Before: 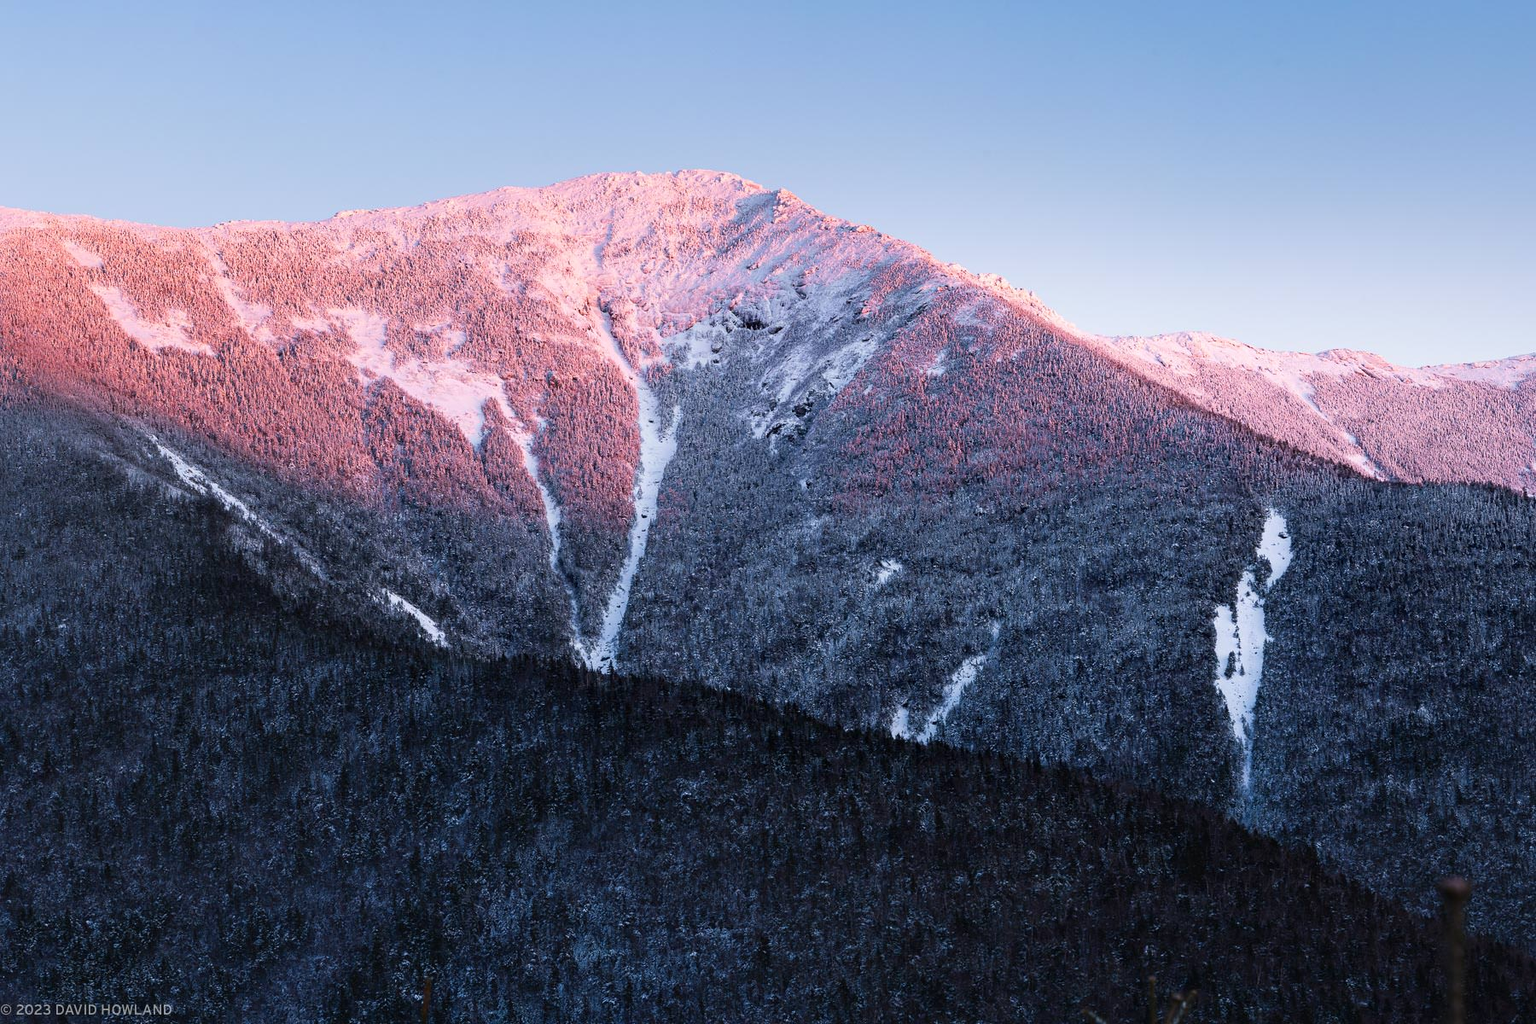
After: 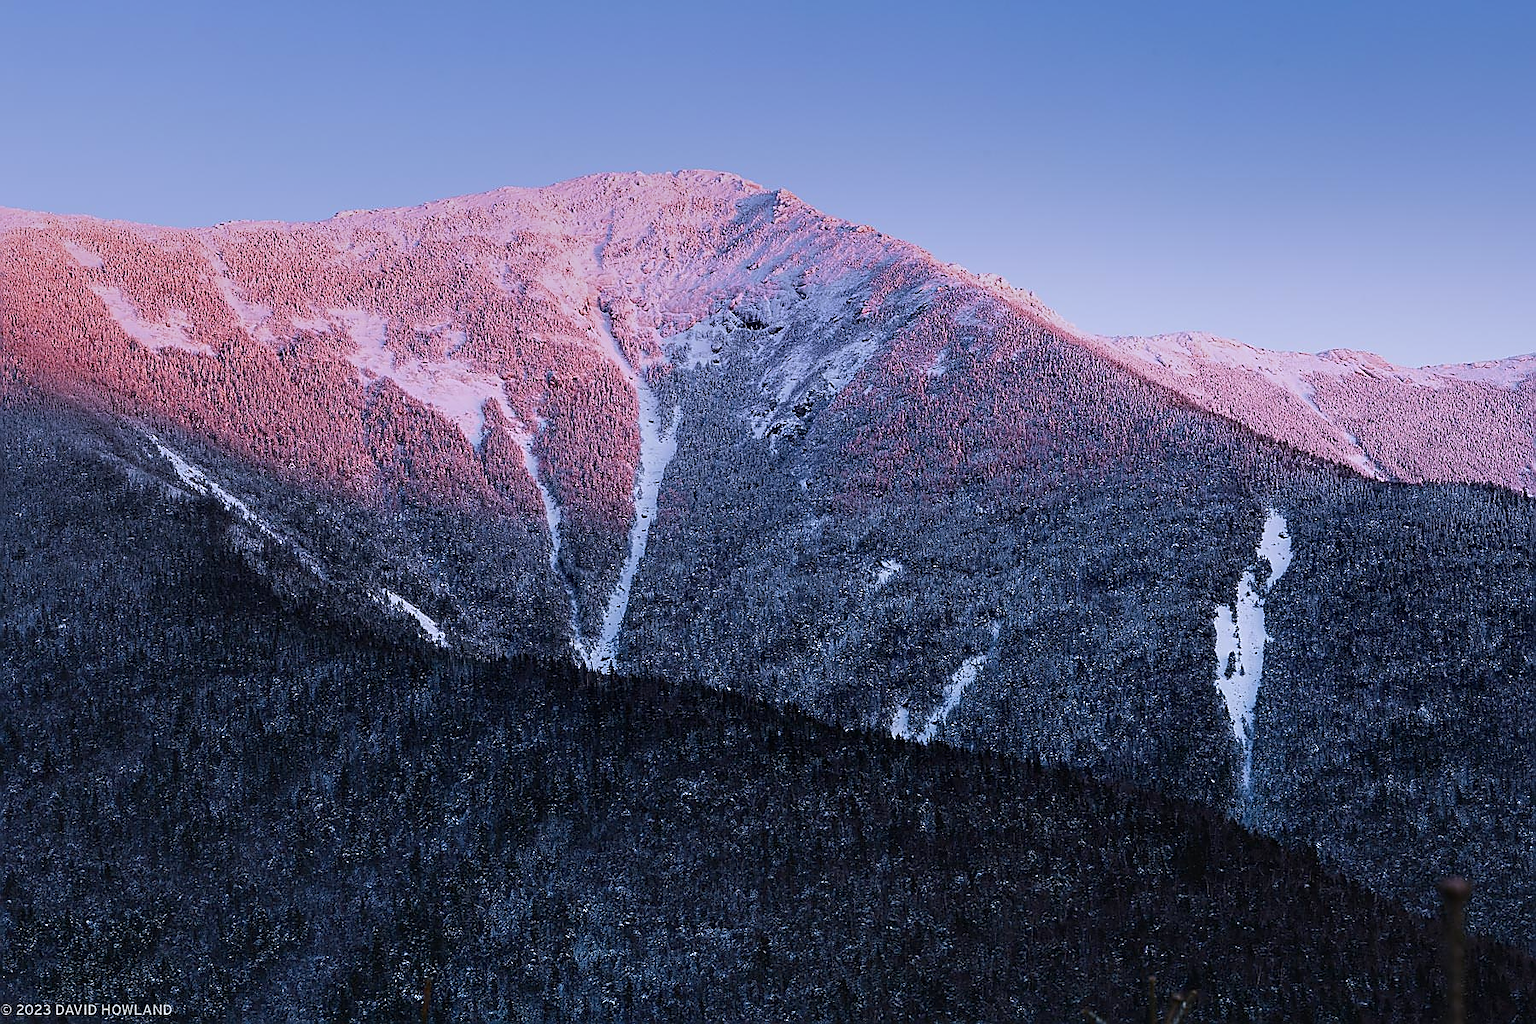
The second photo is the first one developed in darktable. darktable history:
sharpen: radius 1.4, amount 1.25, threshold 0.7
graduated density: hue 238.83°, saturation 50%
